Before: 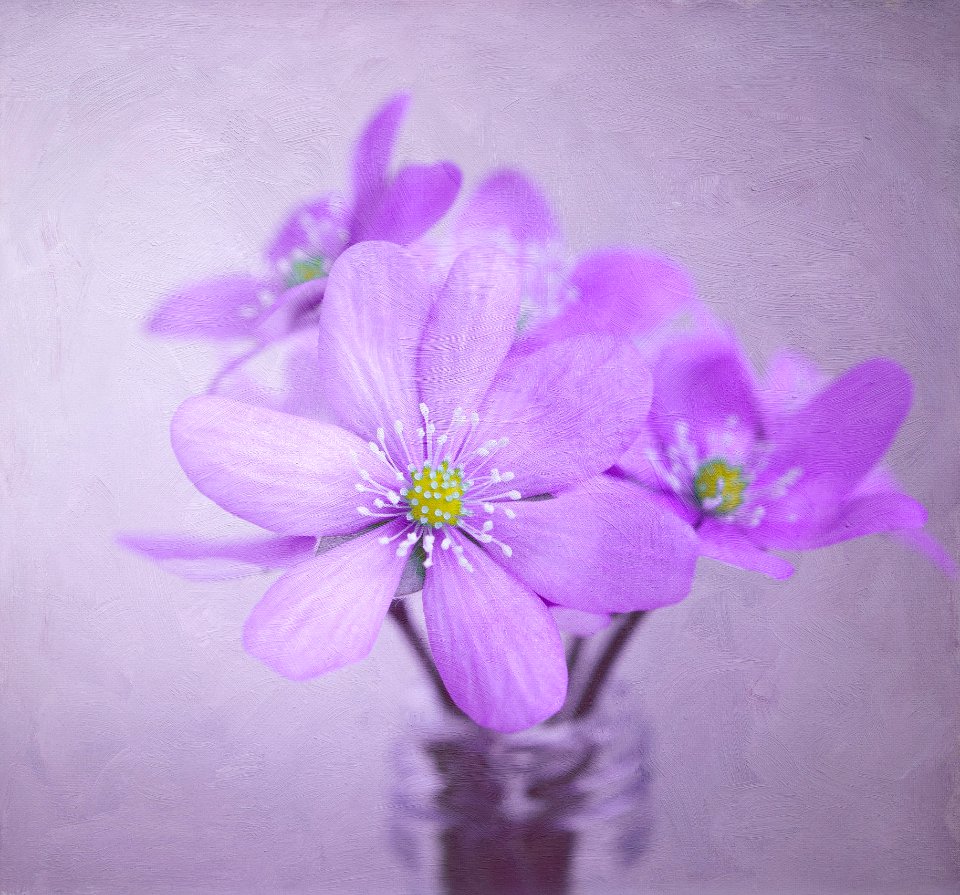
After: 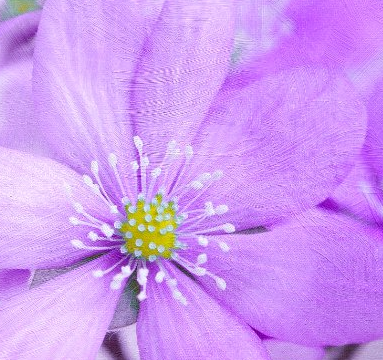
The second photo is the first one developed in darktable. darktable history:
crop: left 29.885%, top 29.942%, right 30.152%, bottom 29.813%
